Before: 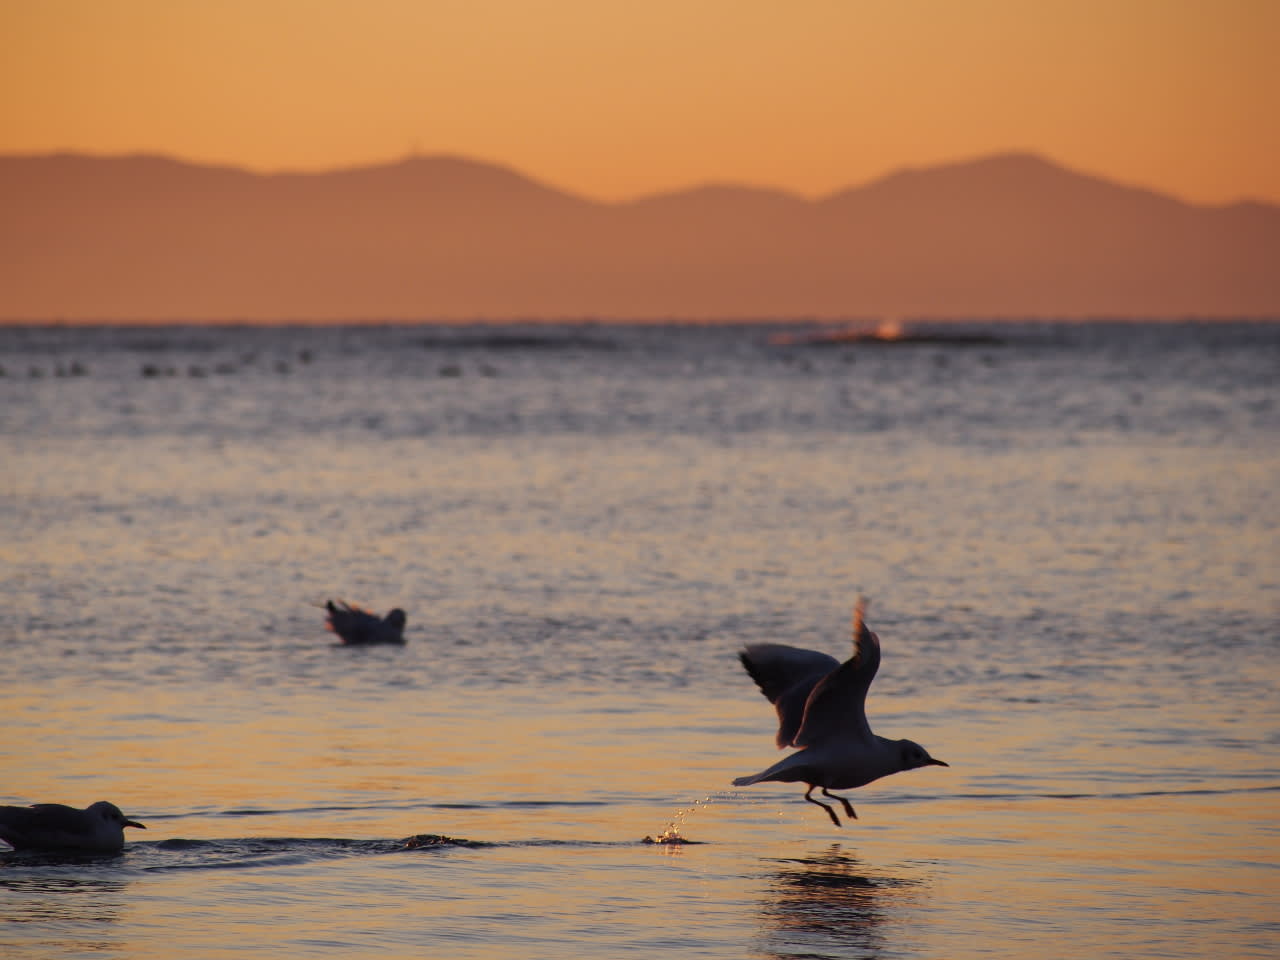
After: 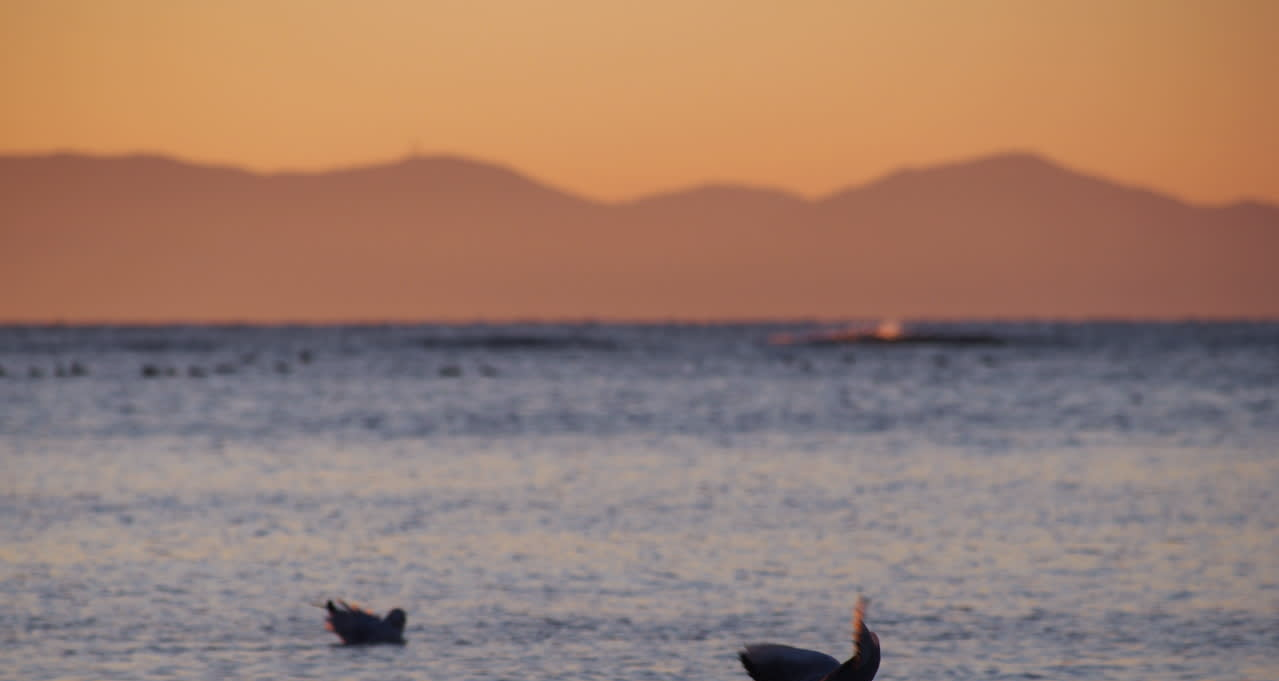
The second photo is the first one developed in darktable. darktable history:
crop: right 0%, bottom 29.009%
color calibration: x 0.371, y 0.377, temperature 4301.06 K
tone equalizer: on, module defaults
